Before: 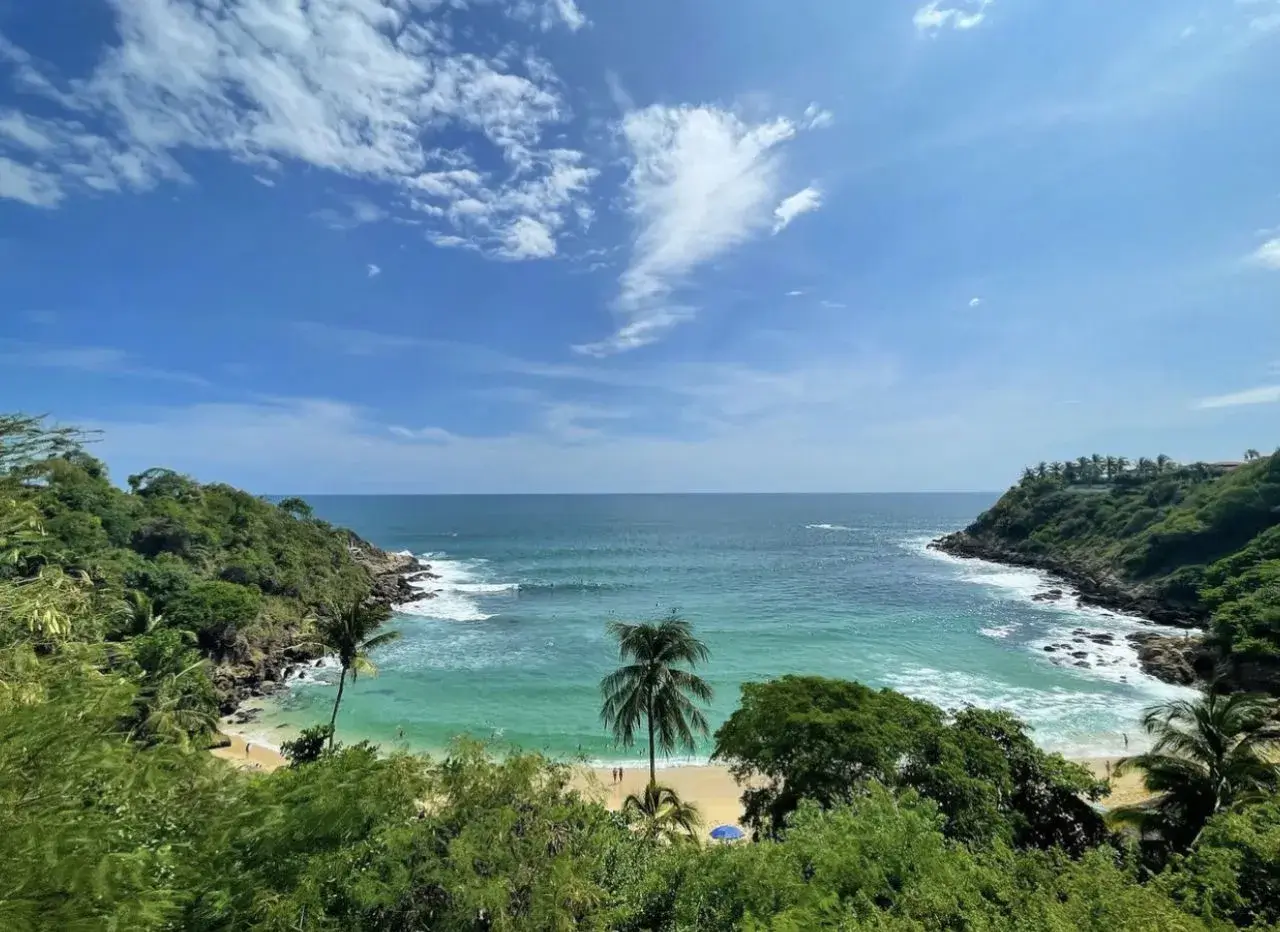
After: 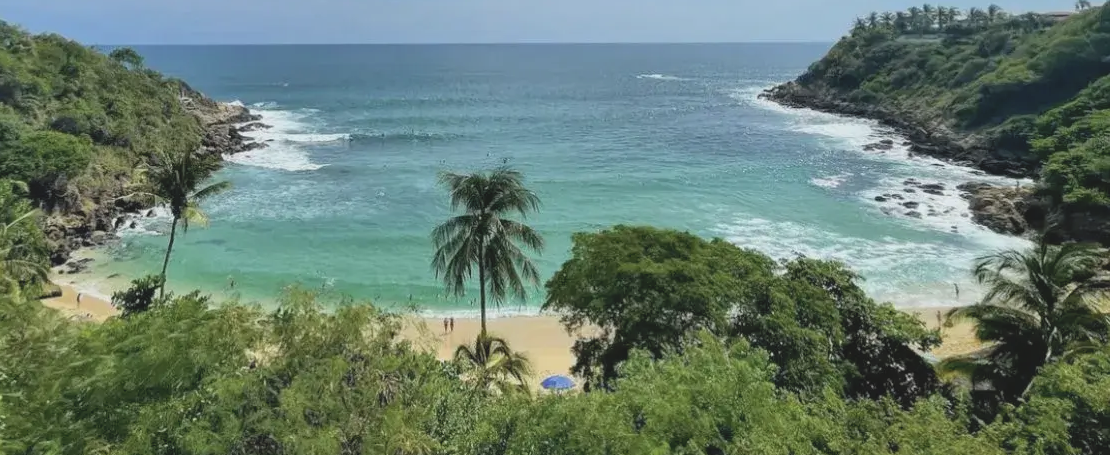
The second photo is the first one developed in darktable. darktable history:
crop and rotate: left 13.257%, top 48.382%, bottom 2.71%
contrast brightness saturation: contrast -0.138, brightness 0.049, saturation -0.124
exposure: compensate highlight preservation false
shadows and highlights: radius 126.86, shadows 21.2, highlights -22.4, low approximation 0.01
